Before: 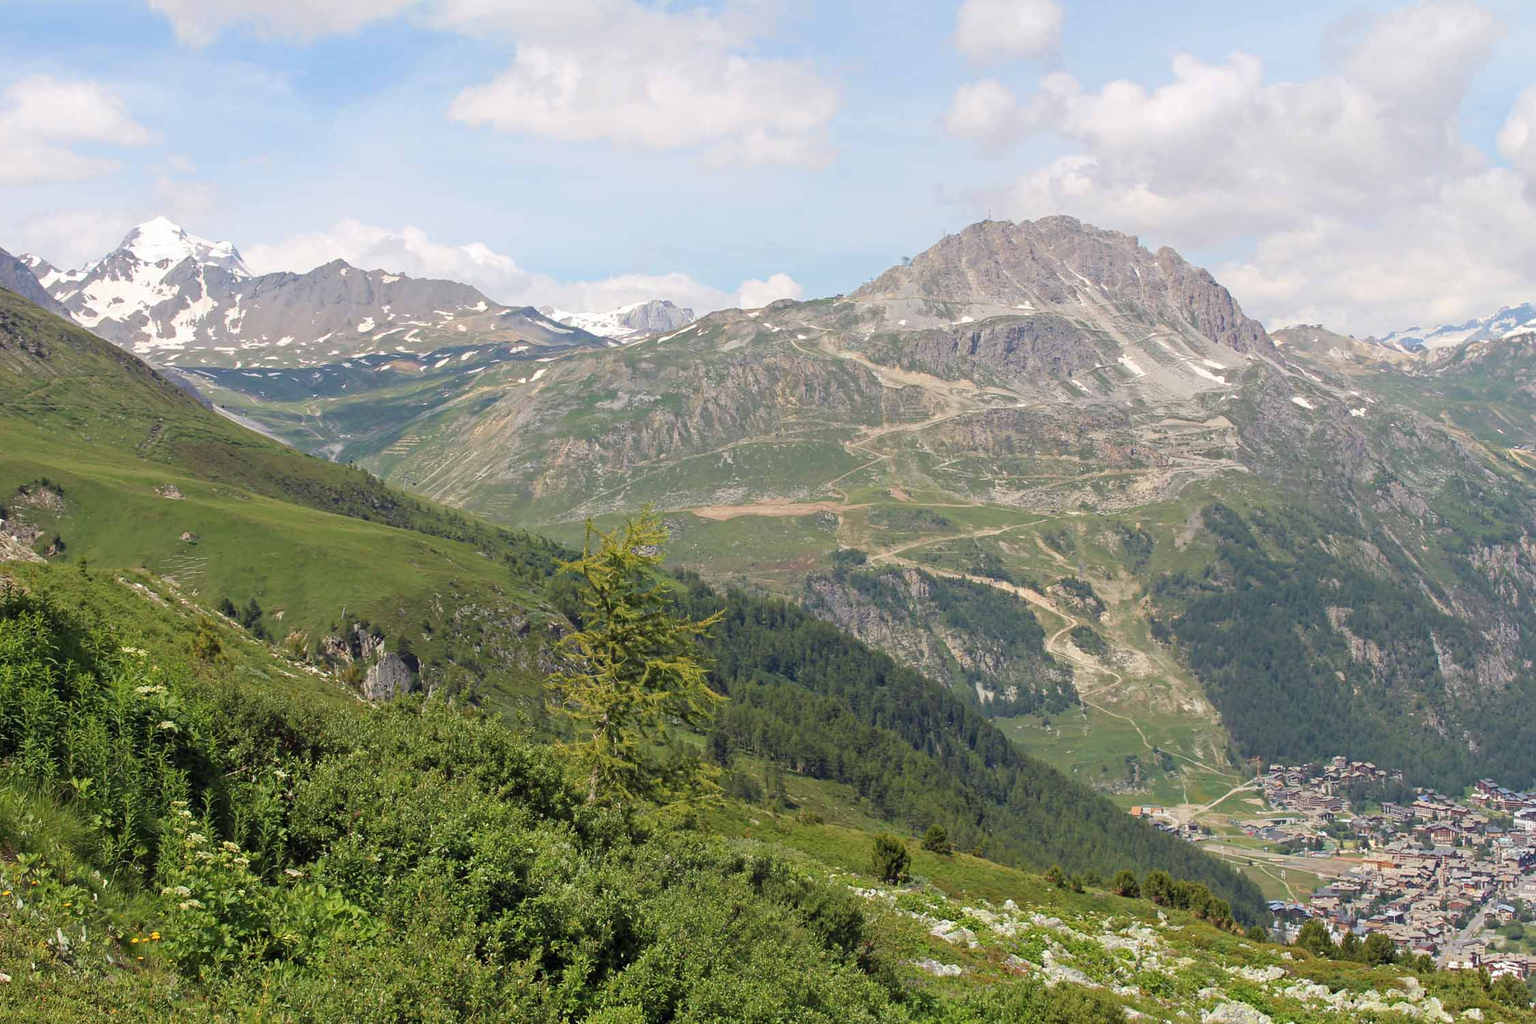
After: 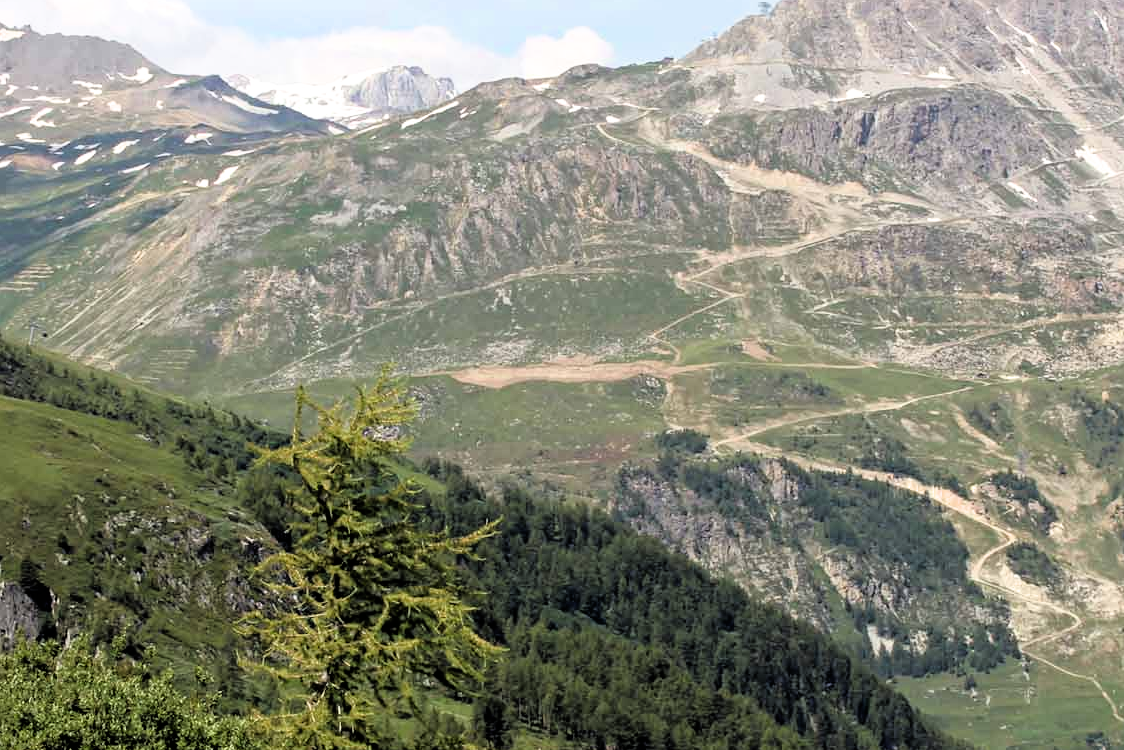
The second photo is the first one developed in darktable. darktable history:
filmic rgb: black relative exposure -3.57 EV, white relative exposure 2.29 EV, hardness 3.41
crop: left 25%, top 25%, right 25%, bottom 25%
